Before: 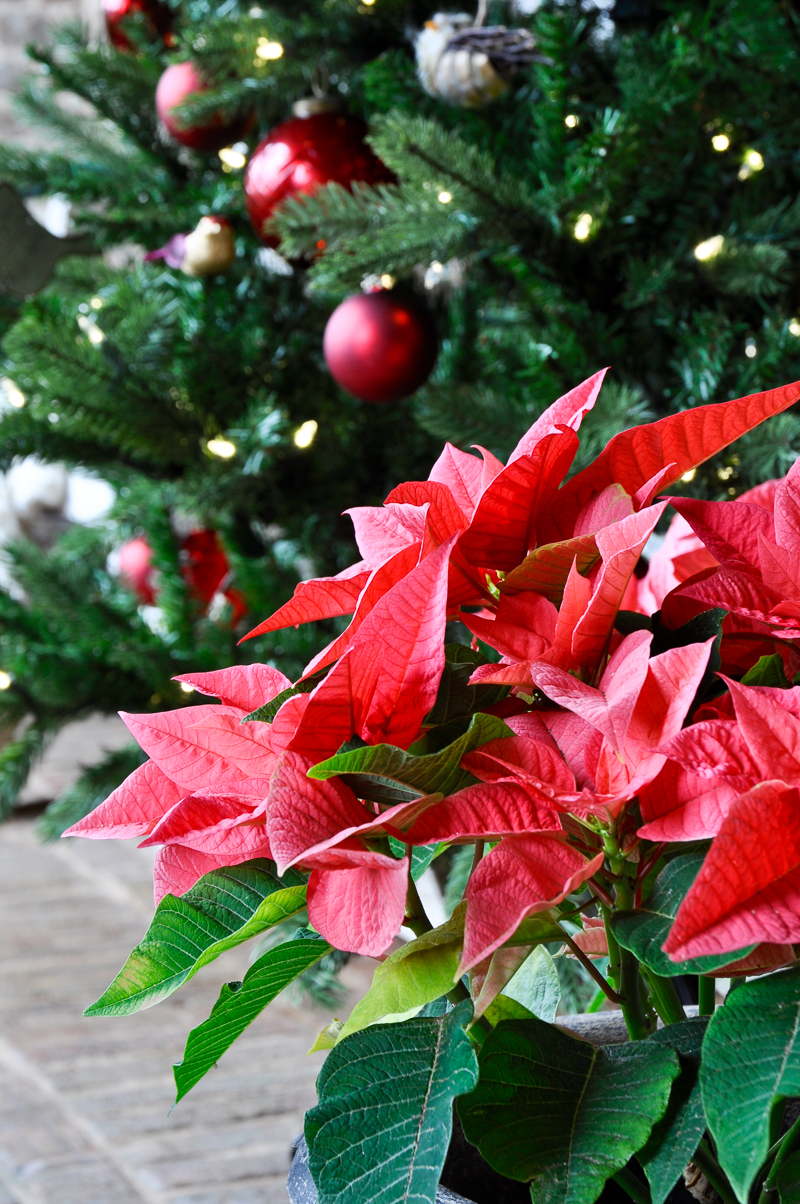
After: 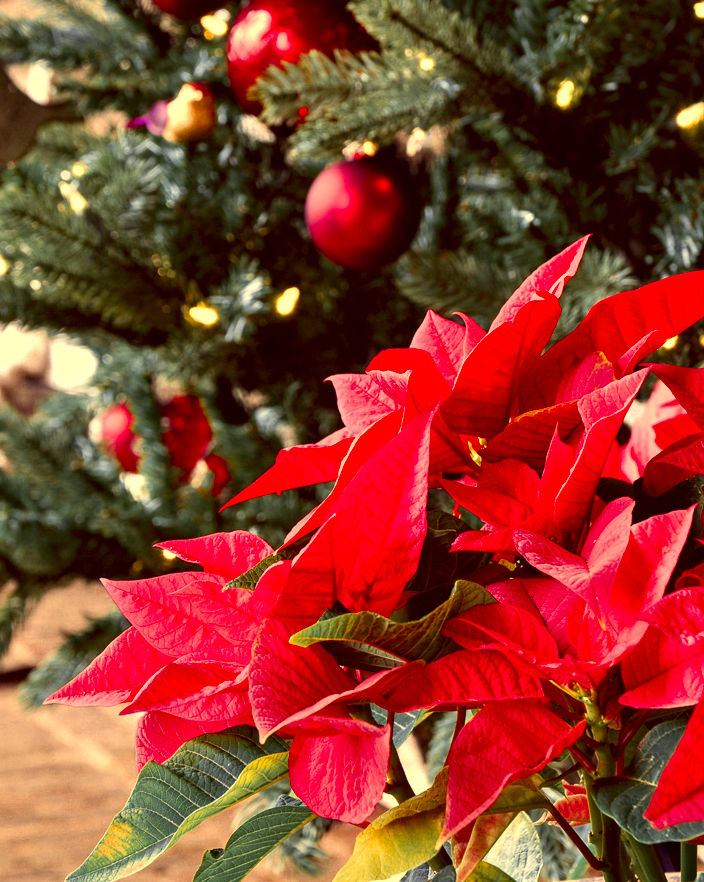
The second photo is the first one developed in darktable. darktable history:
crop and rotate: left 2.341%, top 11.124%, right 9.617%, bottom 15.582%
color zones: curves: ch0 [(0, 0.363) (0.128, 0.373) (0.25, 0.5) (0.402, 0.407) (0.521, 0.525) (0.63, 0.559) (0.729, 0.662) (0.867, 0.471)]; ch1 [(0, 0.515) (0.136, 0.618) (0.25, 0.5) (0.378, 0) (0.516, 0) (0.622, 0.593) (0.737, 0.819) (0.87, 0.593)]; ch2 [(0, 0.529) (0.128, 0.471) (0.282, 0.451) (0.386, 0.662) (0.516, 0.525) (0.633, 0.554) (0.75, 0.62) (0.875, 0.441)]
local contrast: highlights 83%, shadows 80%
tone equalizer: edges refinement/feathering 500, mask exposure compensation -1.57 EV, preserve details no
exposure: exposure 0.372 EV, compensate highlight preservation false
color correction: highlights a* 10.05, highlights b* 39.46, shadows a* 14.74, shadows b* 3.38
haze removal: adaptive false
